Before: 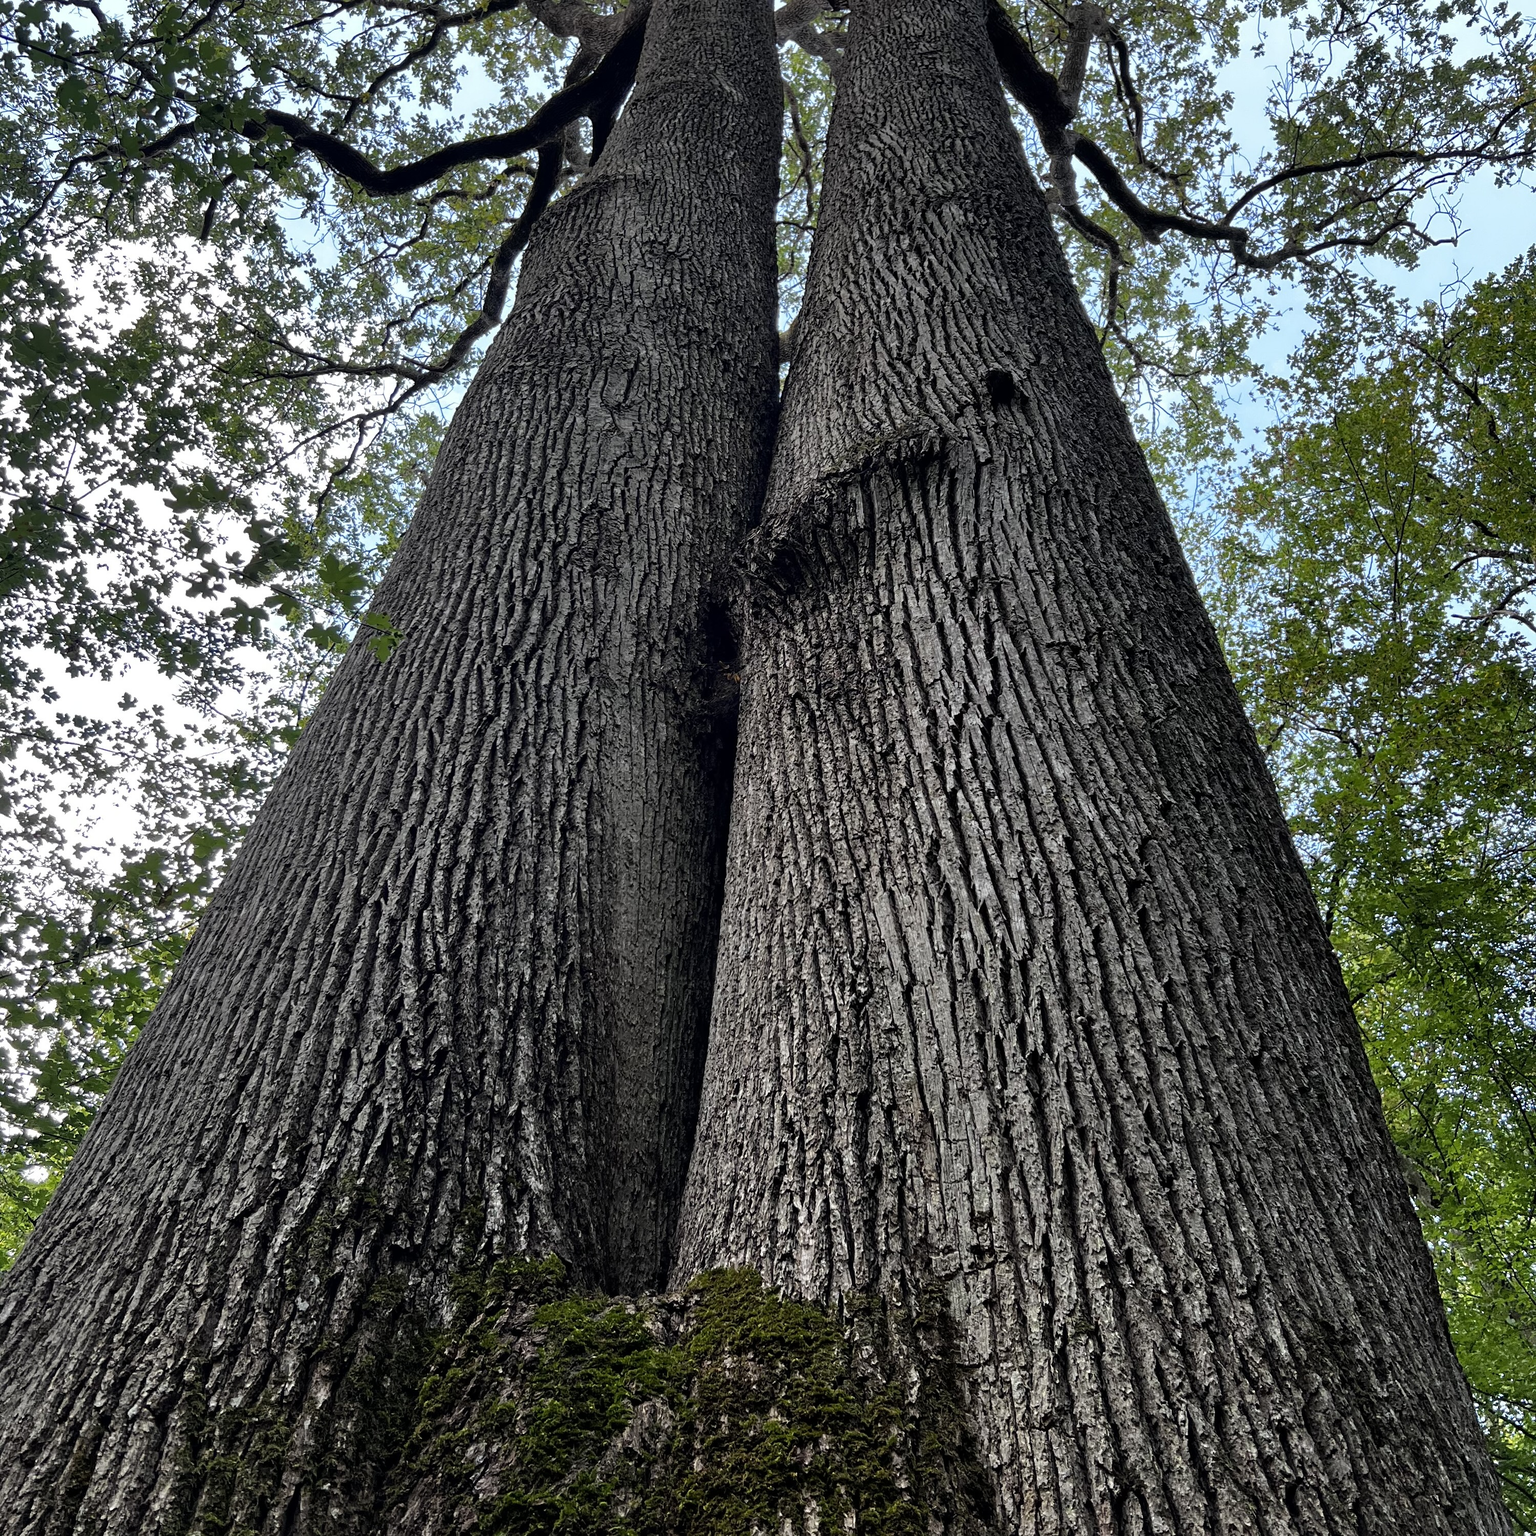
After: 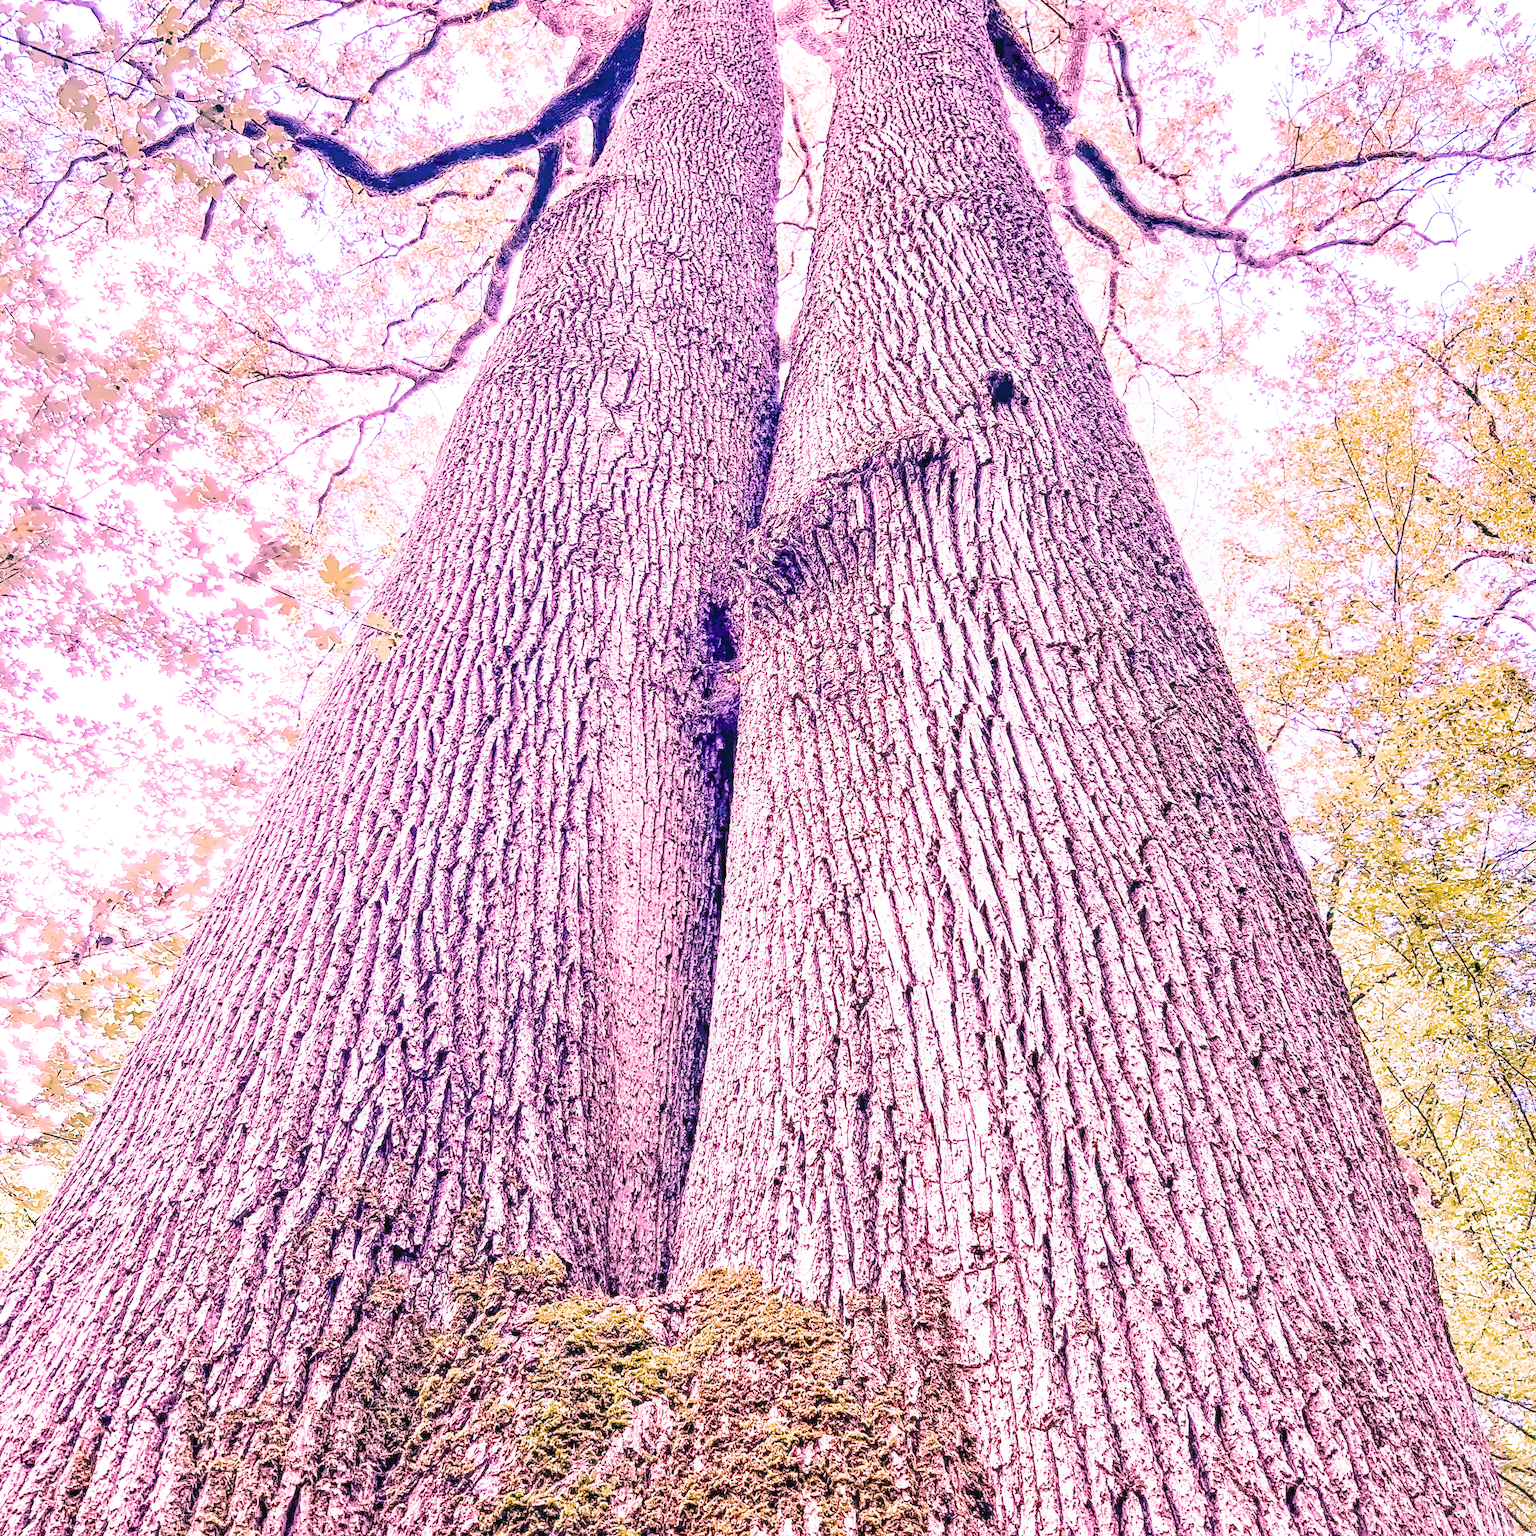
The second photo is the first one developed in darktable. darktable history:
white balance: red 2.229, blue 1.46
color calibration "scene-referred default": x 0.355, y 0.367, temperature 4700.38 K
lens correction: scale 1, crop 1, focal 50, aperture 6.3, distance 3.78, camera "Canon EOS RP", lens "Canon RF 50mm F1.8 STM"
exposure: black level correction 0, exposure 1.741 EV, compensate exposure bias true, compensate highlight preservation false
filmic rgb: black relative exposure -3.86 EV, white relative exposure 3.48 EV, hardness 2.63, contrast 1.103
color balance rgb: perceptual saturation grading › global saturation 25%, global vibrance 20%
denoise (profiled): preserve shadows 1.52, scattering 0.002, a [-1, 0, 0], compensate highlight preservation false
velvia: on, module defaults
local contrast: on, module defaults
diffuse or sharpen "local contrast": iterations 10, radius span 384, edge sensitivity 1, edge threshold 1, 1st order anisotropy -250%, 4th order anisotropy -250%, 1st order speed -50%, 4th order speed -50%, central radius 512
contrast equalizer "denoise & sharpen": octaves 7, y [[0.5, 0.542, 0.583, 0.625, 0.667, 0.708], [0.5 ×6], [0.5 ×6], [0, 0.033, 0.067, 0.1, 0.133, 0.167], [0, 0.05, 0.1, 0.15, 0.2, 0.25]]
highlight reconstruction: method clip highlights
